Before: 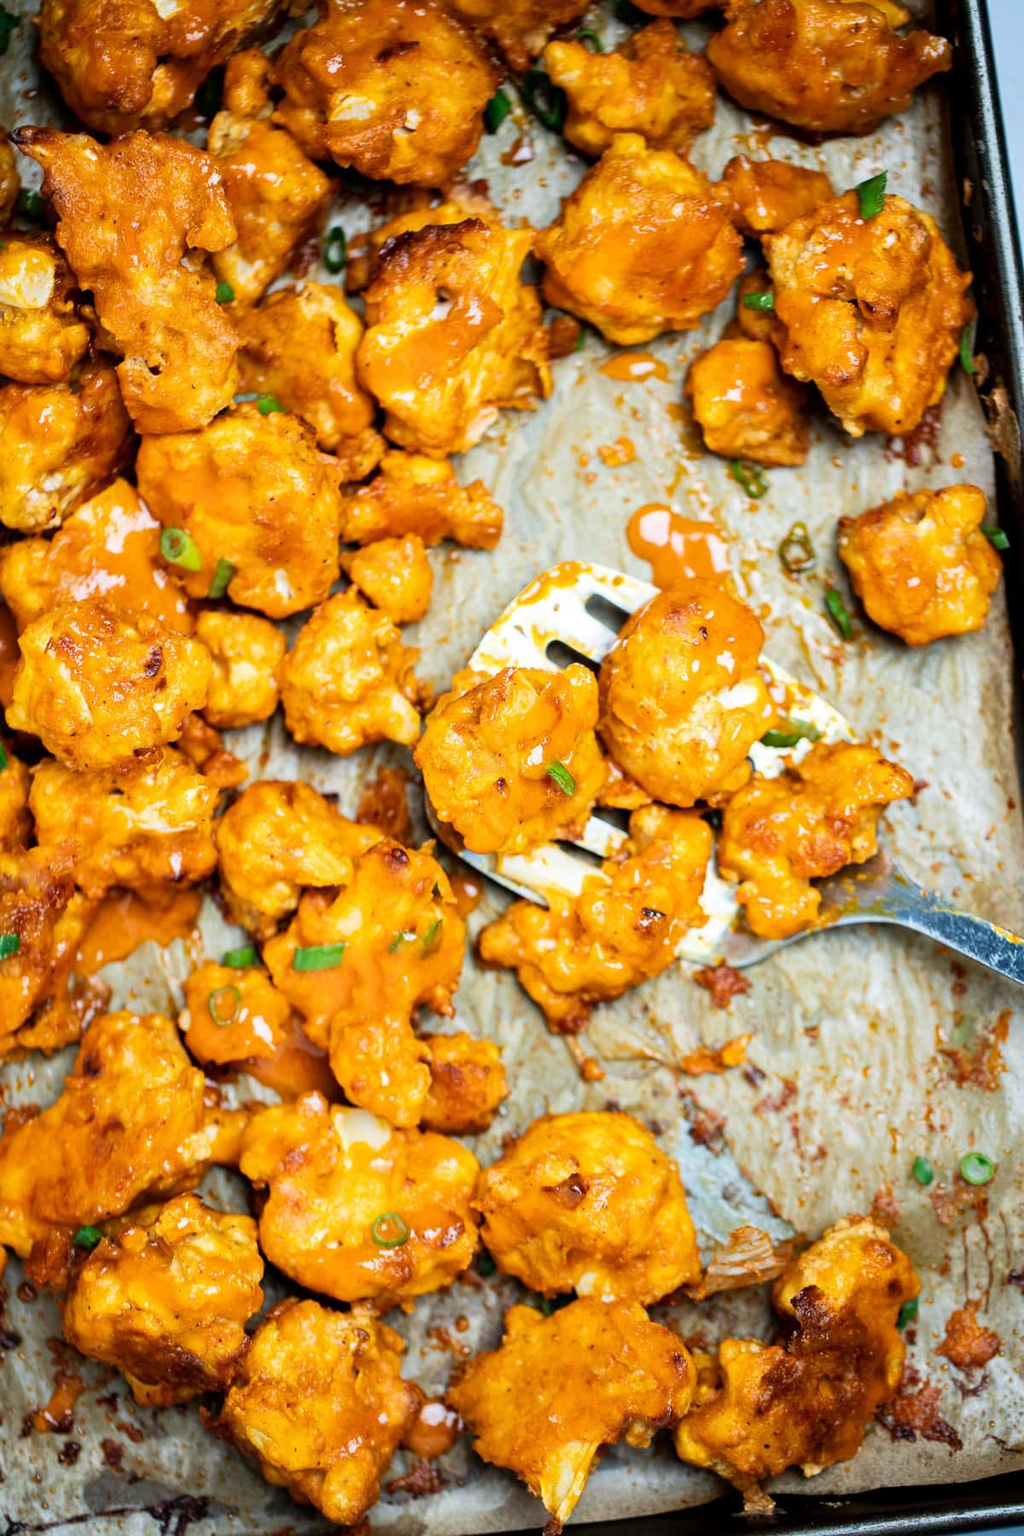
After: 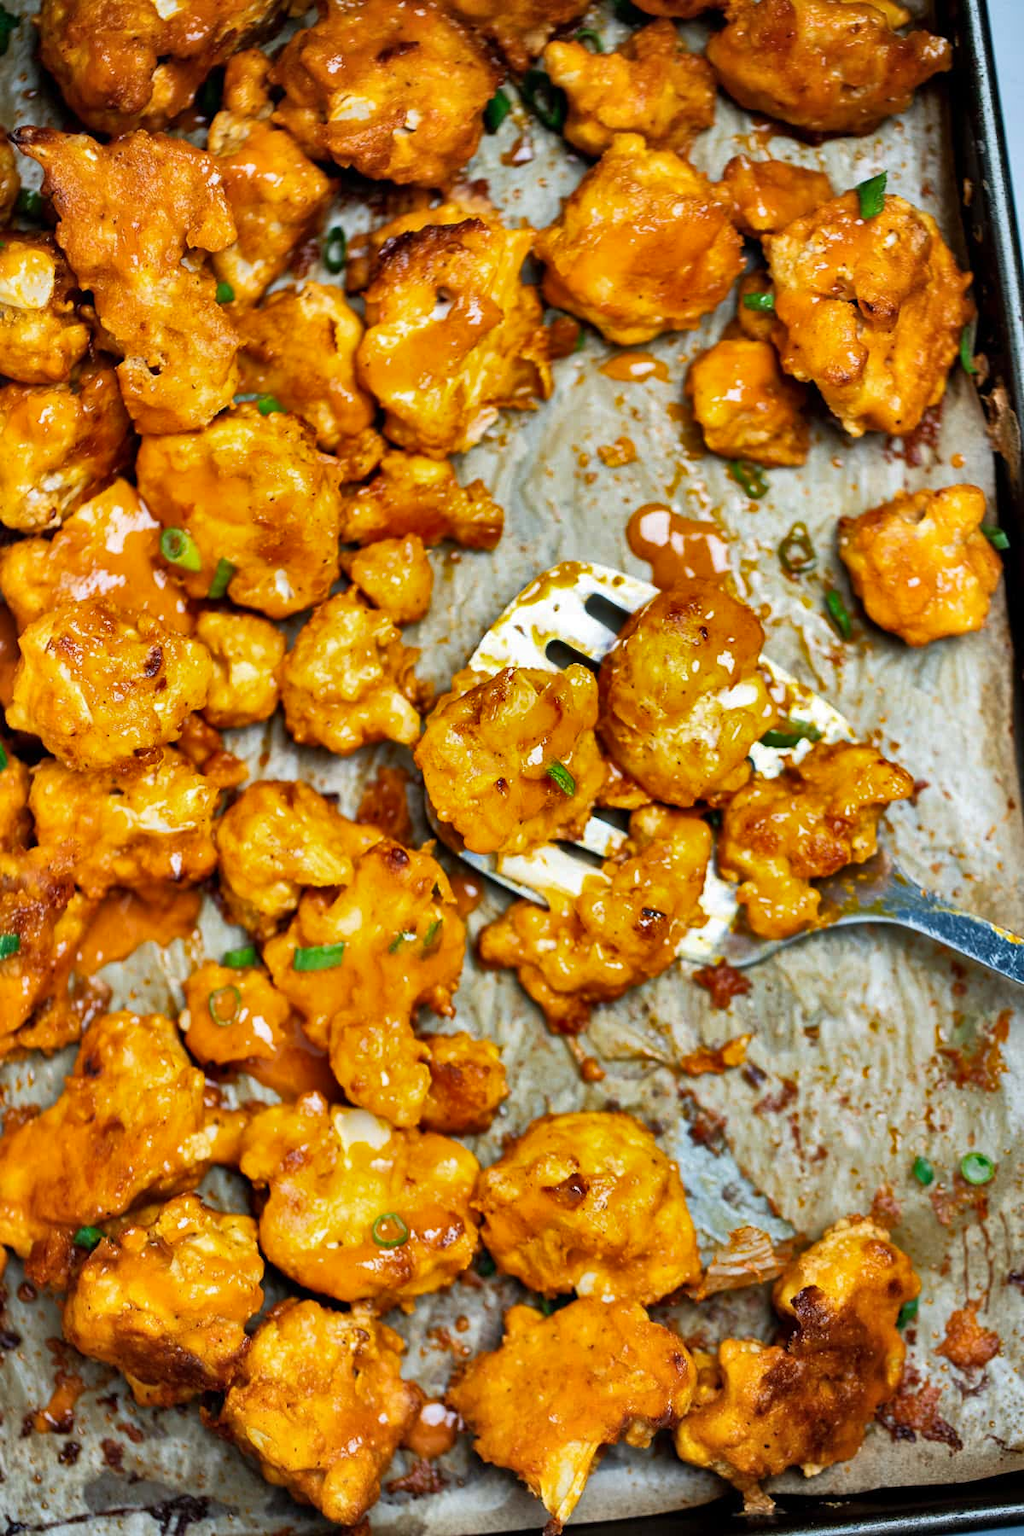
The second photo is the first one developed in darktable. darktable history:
shadows and highlights: shadows 24.42, highlights -76.63, soften with gaussian
